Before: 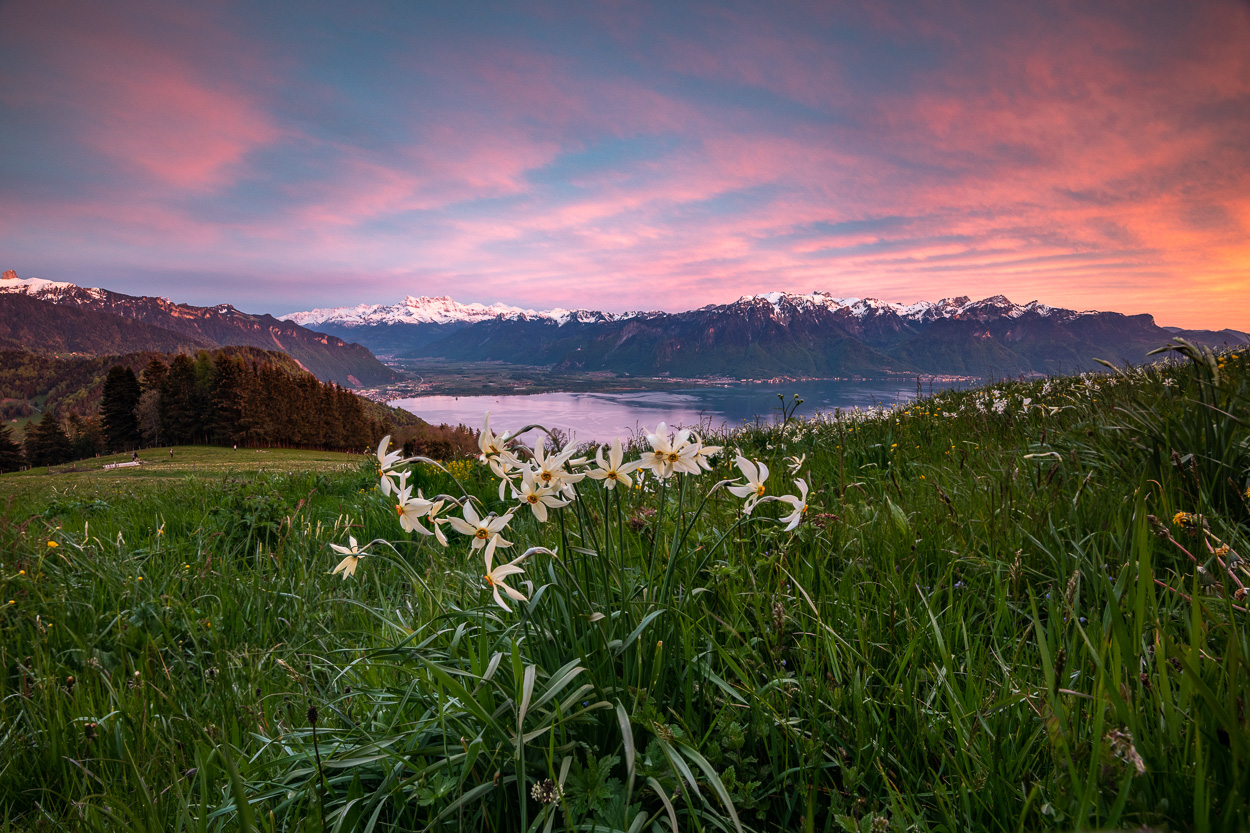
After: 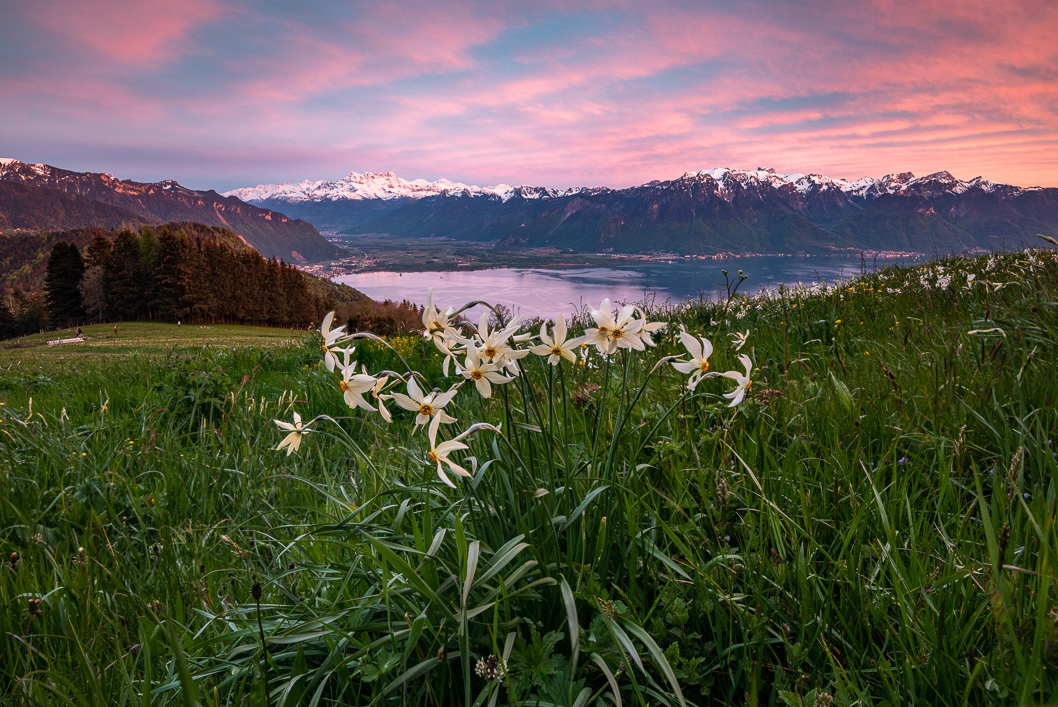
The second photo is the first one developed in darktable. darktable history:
crop and rotate: left 4.632%, top 15.1%, right 10.686%
